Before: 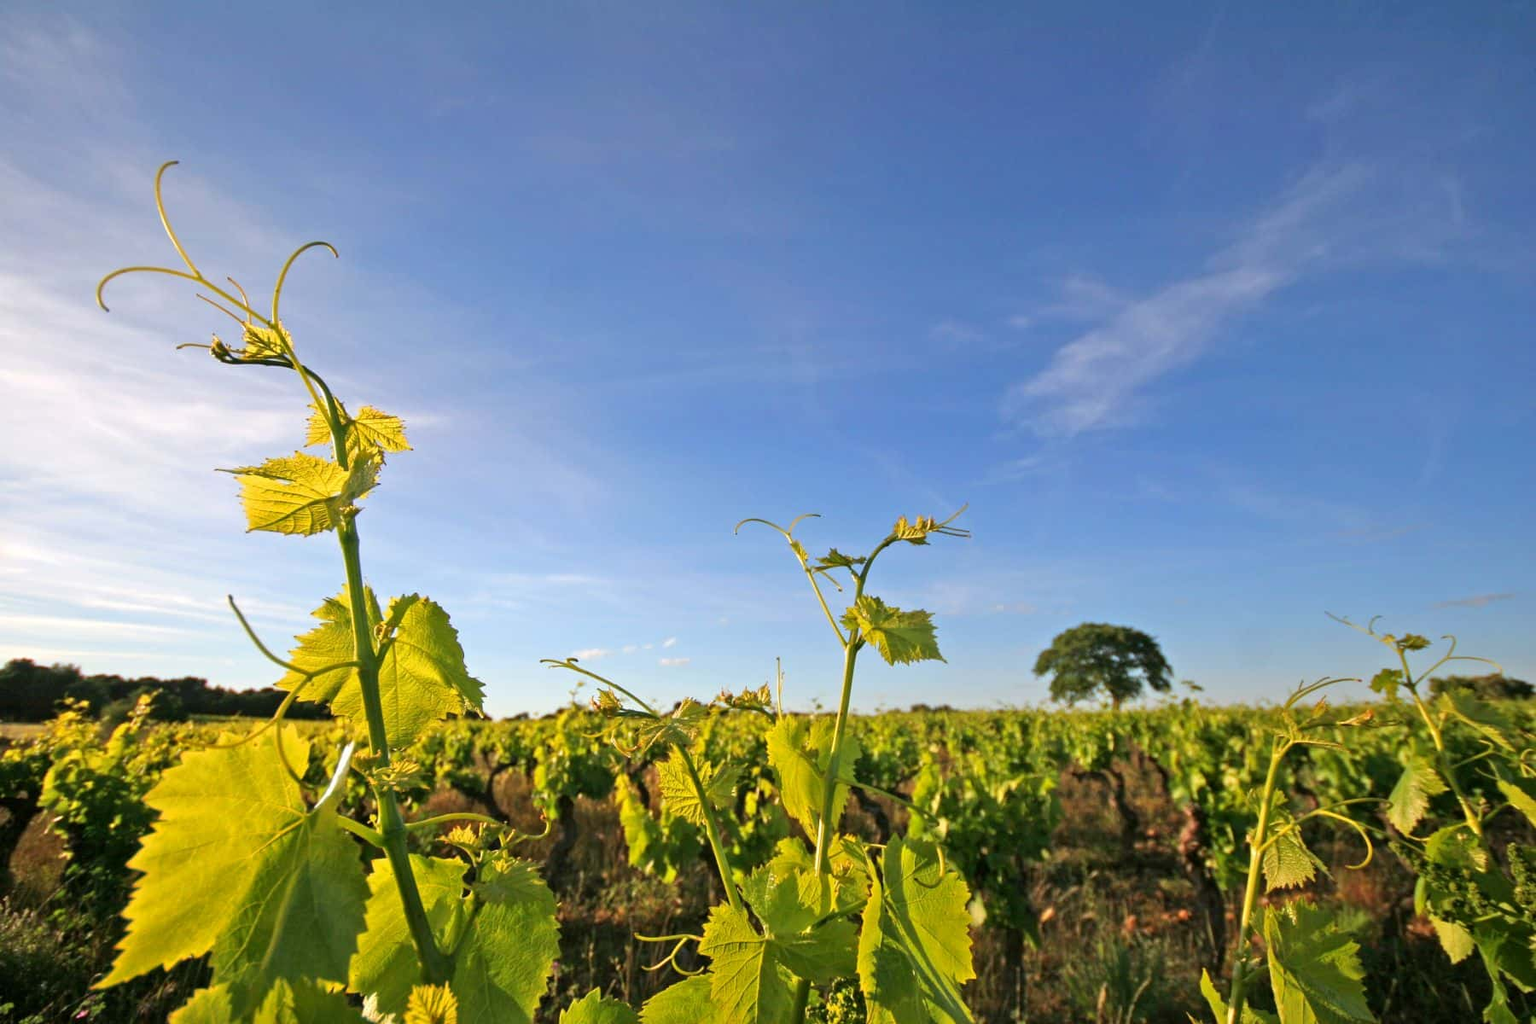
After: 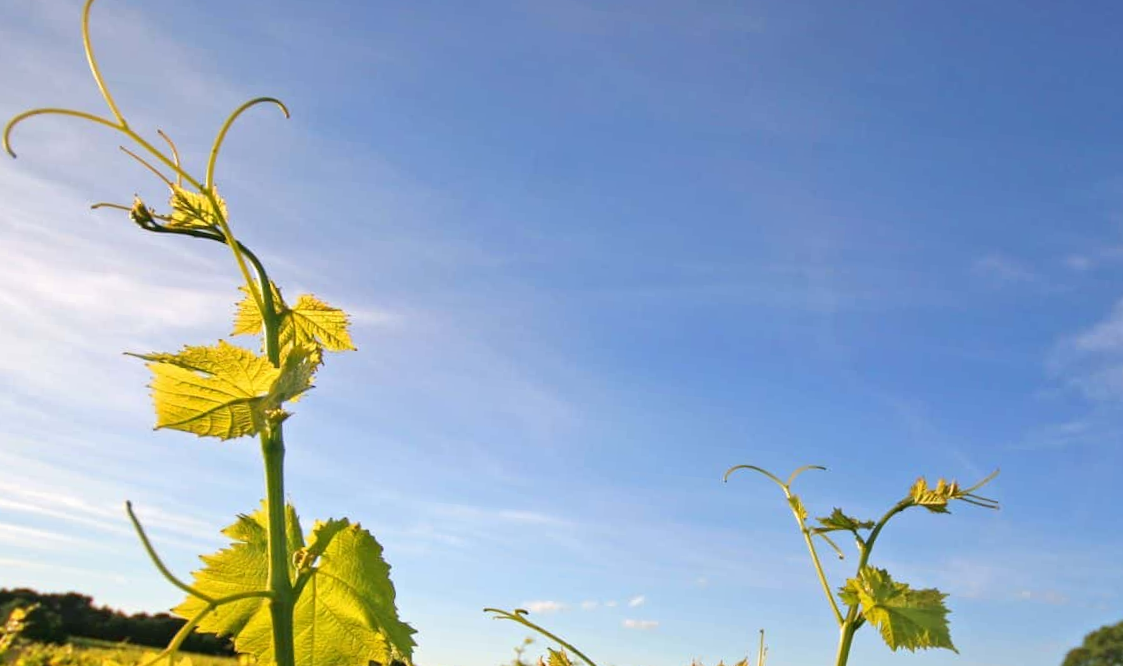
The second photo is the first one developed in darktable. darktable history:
tone equalizer: on, module defaults
crop and rotate: angle -4.99°, left 2.122%, top 6.945%, right 27.566%, bottom 30.519%
